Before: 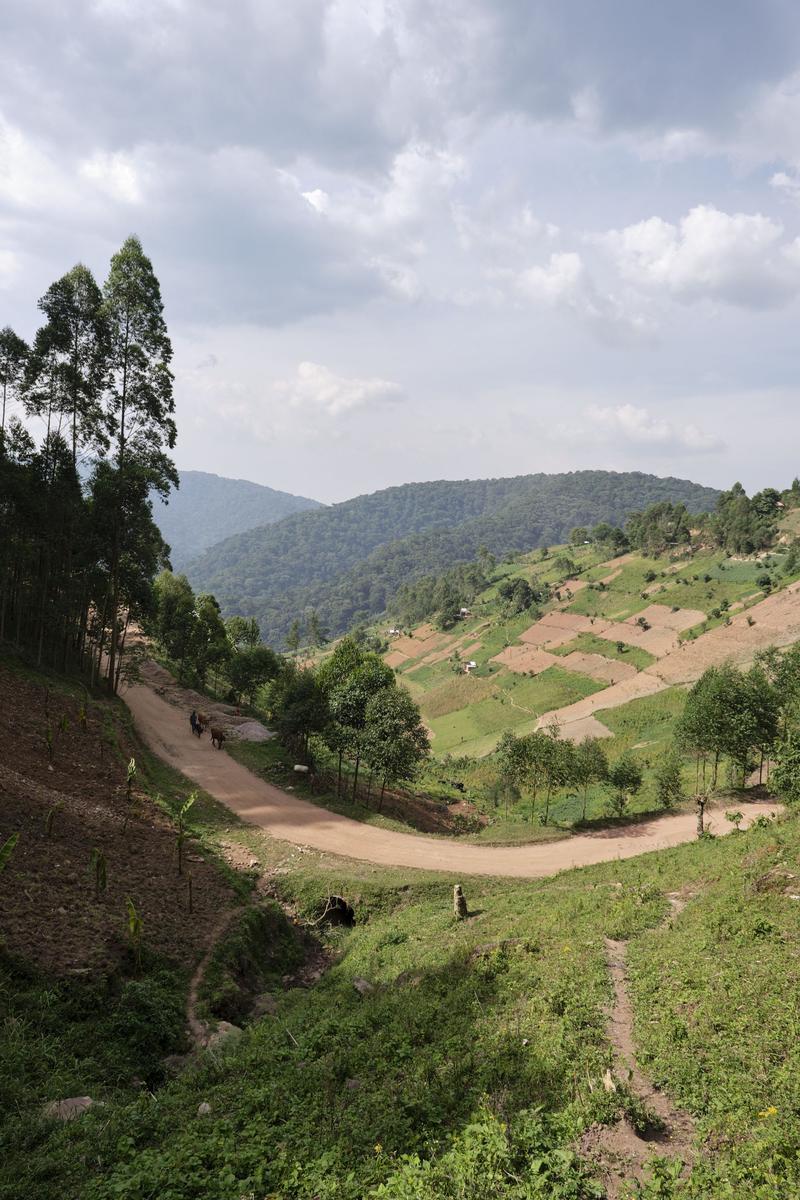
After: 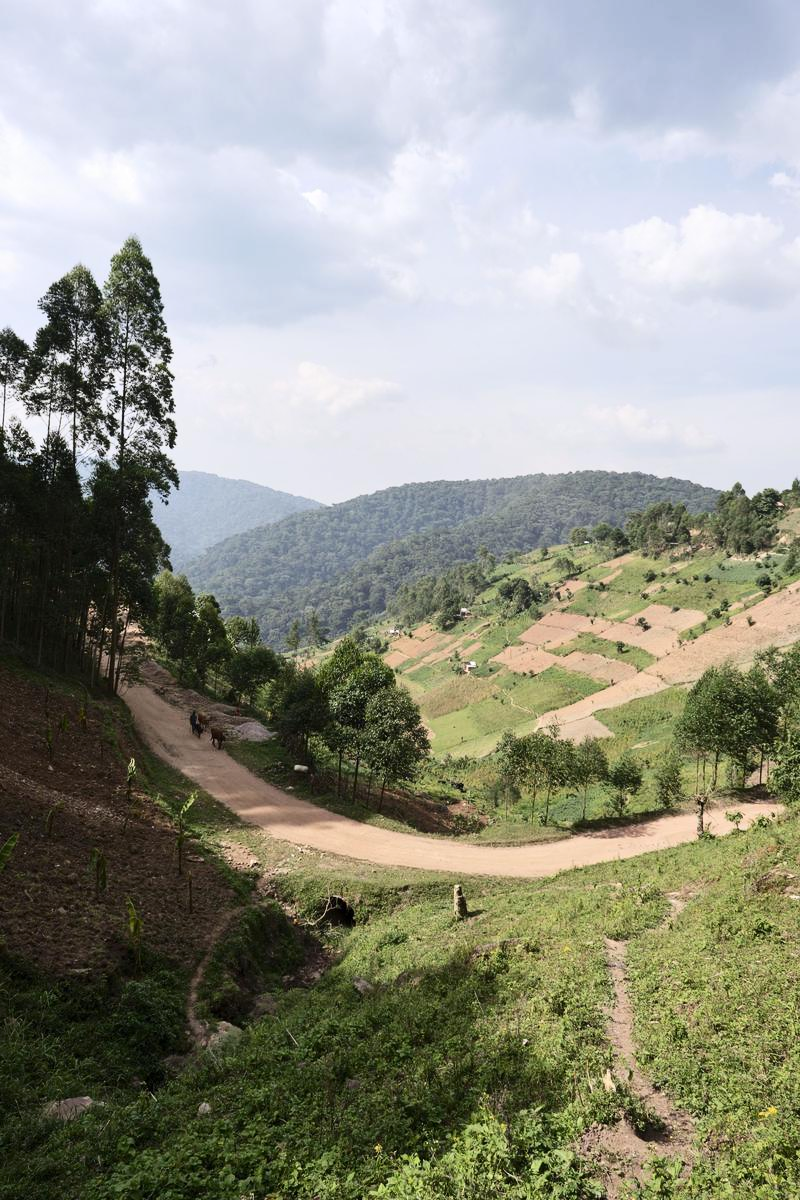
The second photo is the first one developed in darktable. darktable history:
contrast brightness saturation: contrast 0.237, brightness 0.088
